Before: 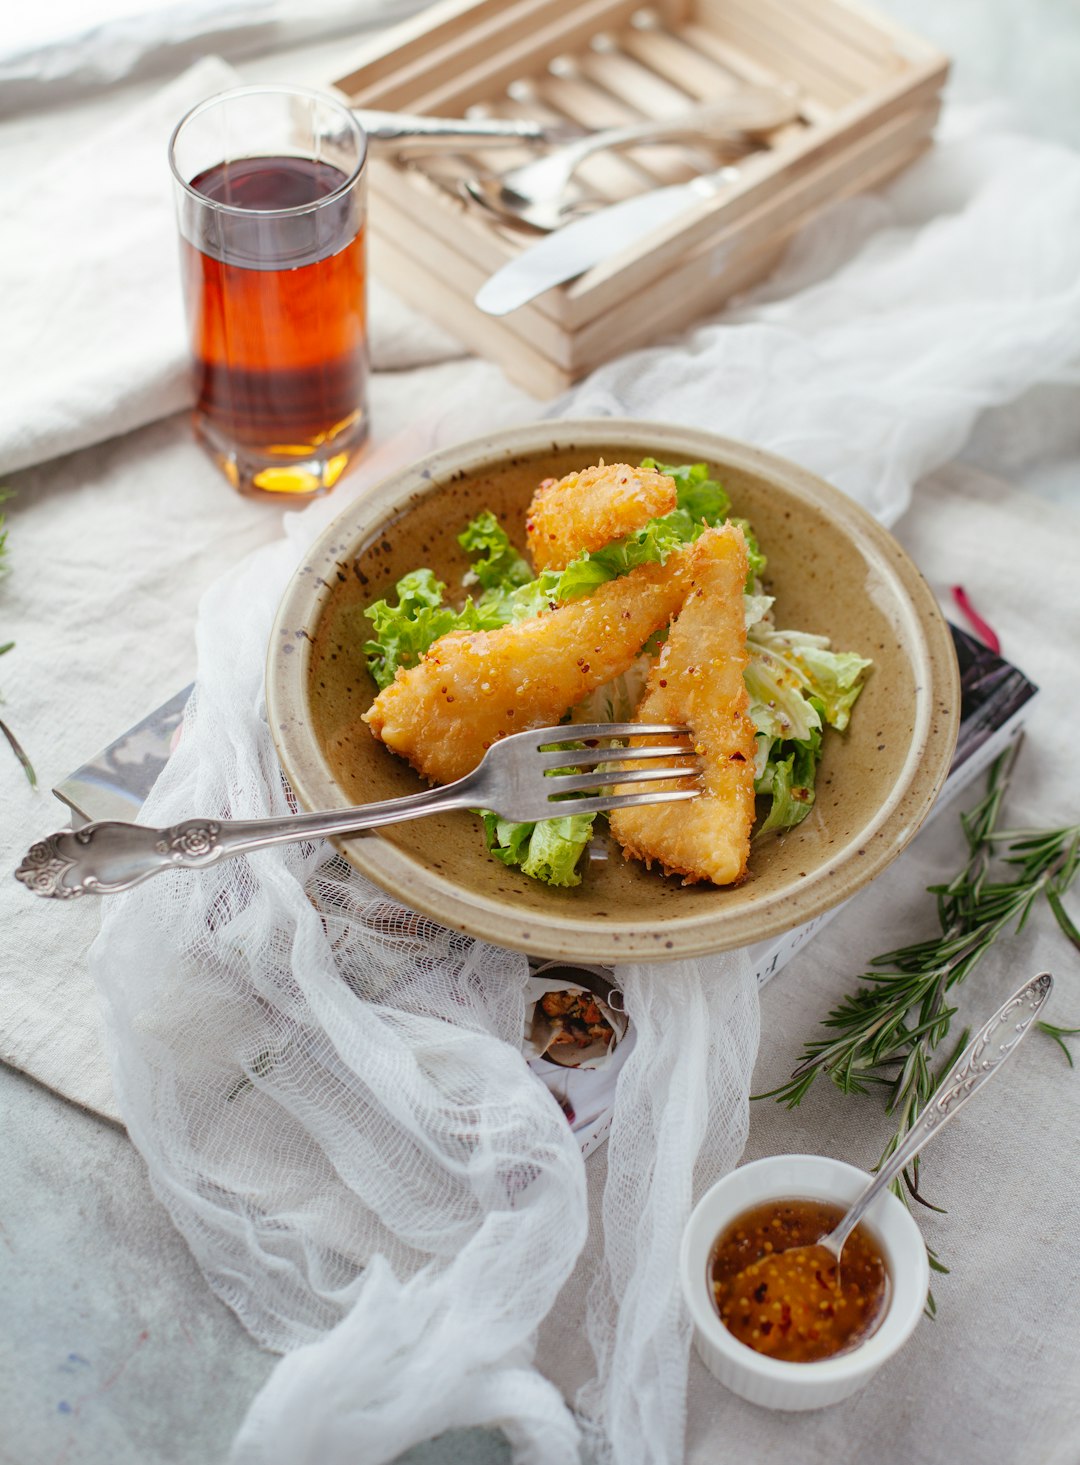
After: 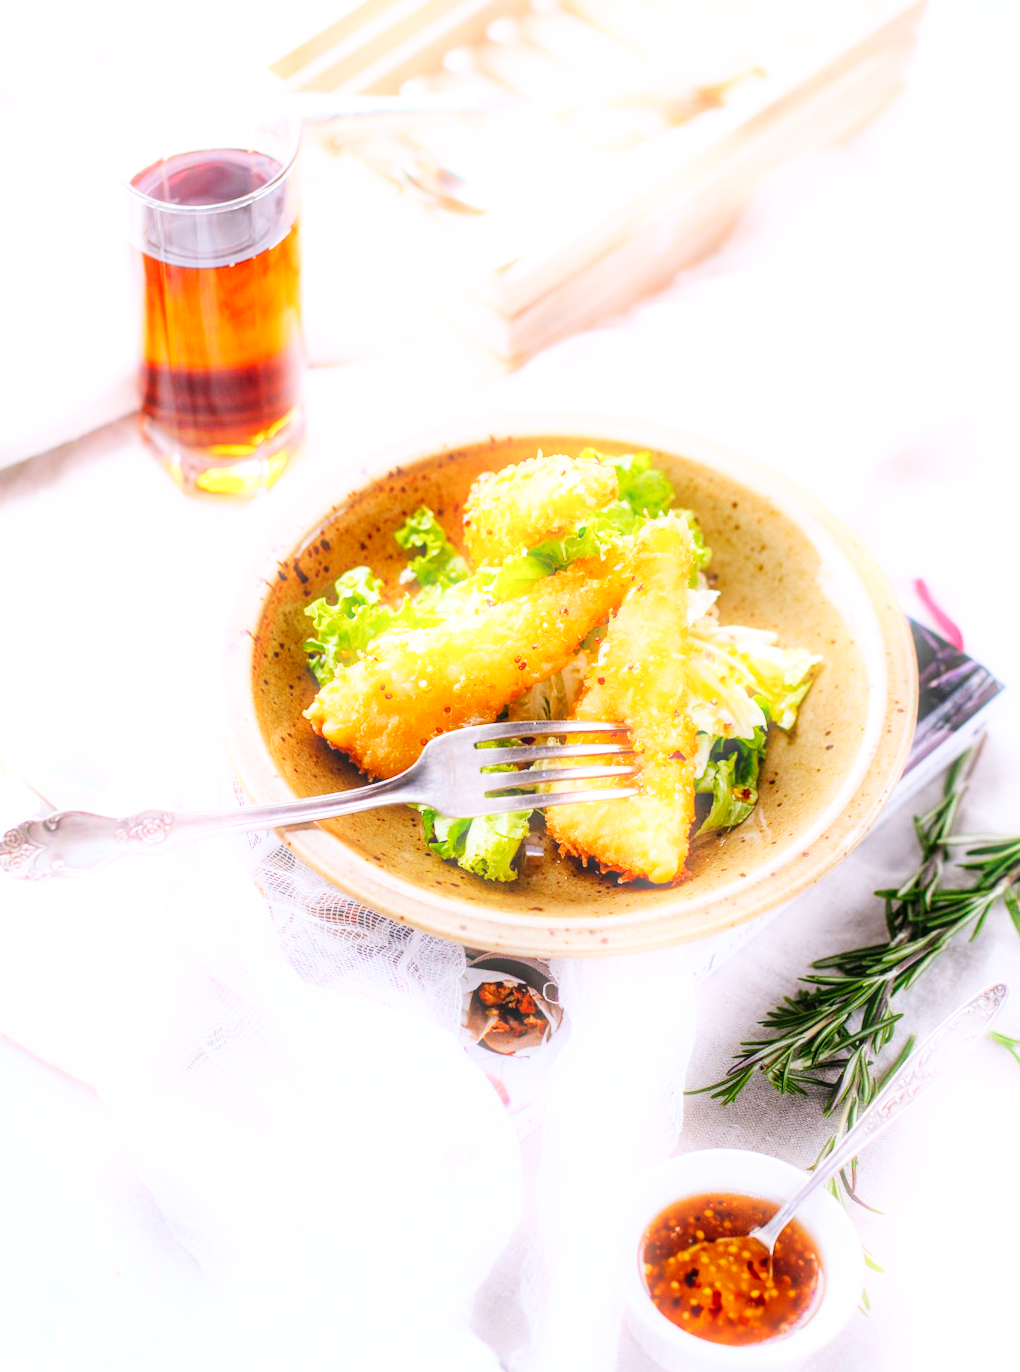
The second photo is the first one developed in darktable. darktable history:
base curve: curves: ch0 [(0, 0.003) (0.001, 0.002) (0.006, 0.004) (0.02, 0.022) (0.048, 0.086) (0.094, 0.234) (0.162, 0.431) (0.258, 0.629) (0.385, 0.8) (0.548, 0.918) (0.751, 0.988) (1, 1)], preserve colors none
local contrast: on, module defaults
bloom: size 5%, threshold 95%, strength 15%
tone equalizer: on, module defaults
color calibration: x 0.355, y 0.367, temperature 4700.38 K
white balance: red 1.05, blue 1.072
rotate and perspective: rotation 0.062°, lens shift (vertical) 0.115, lens shift (horizontal) -0.133, crop left 0.047, crop right 0.94, crop top 0.061, crop bottom 0.94
